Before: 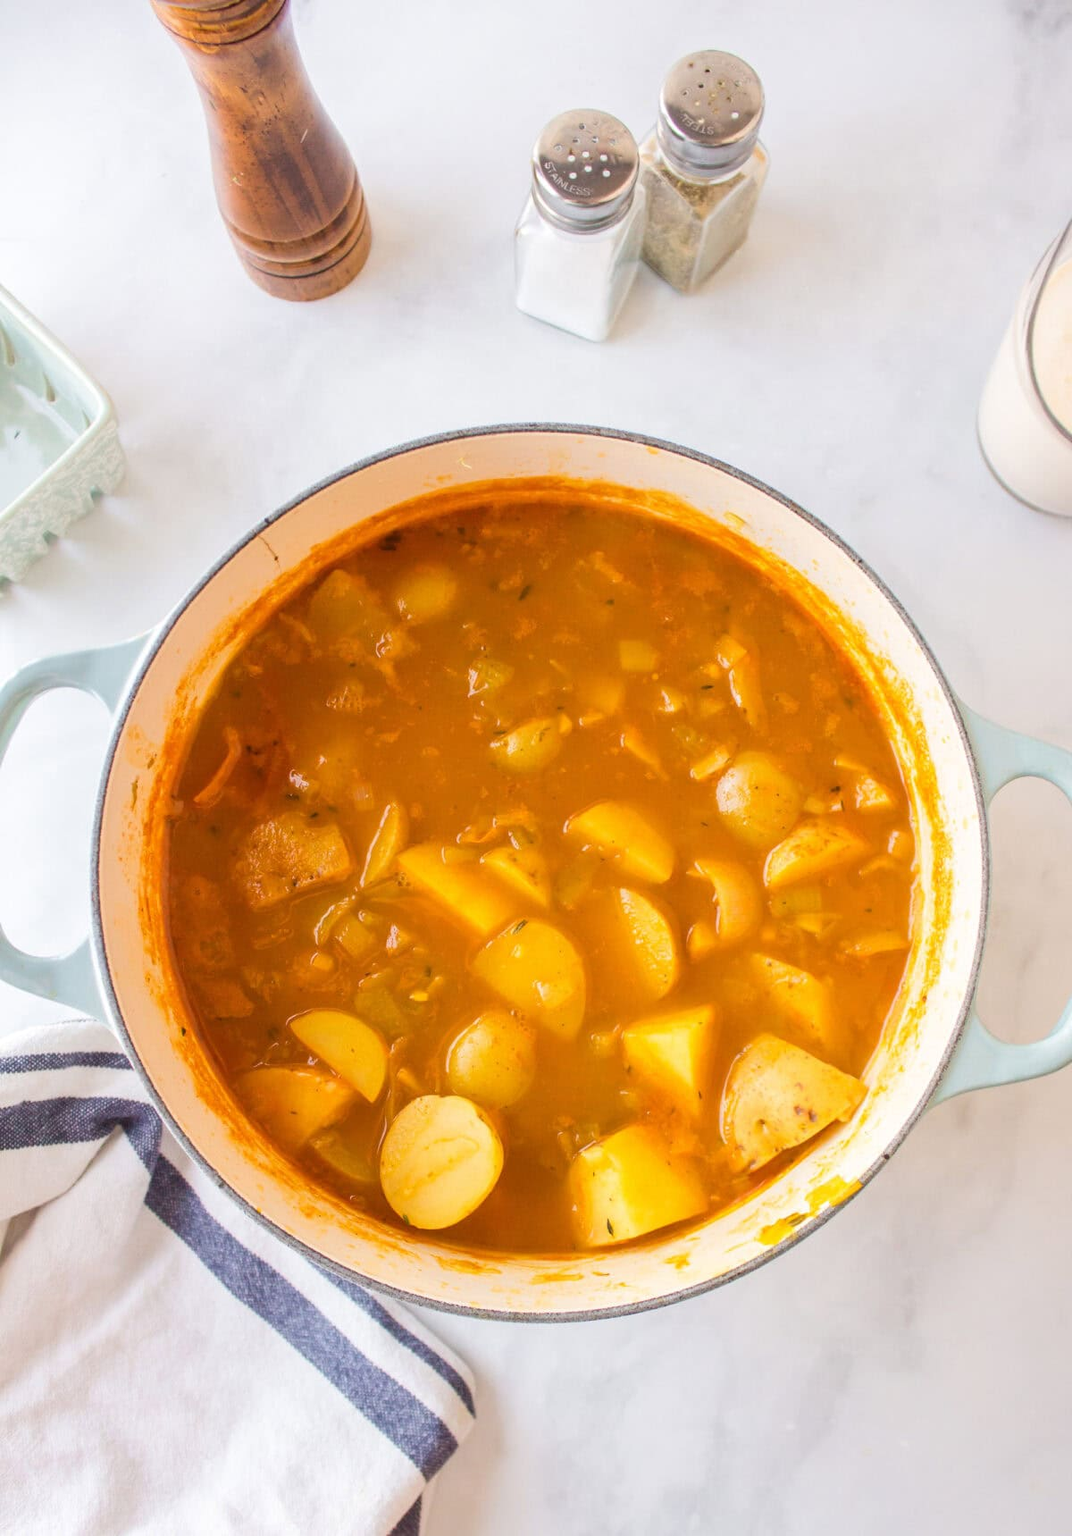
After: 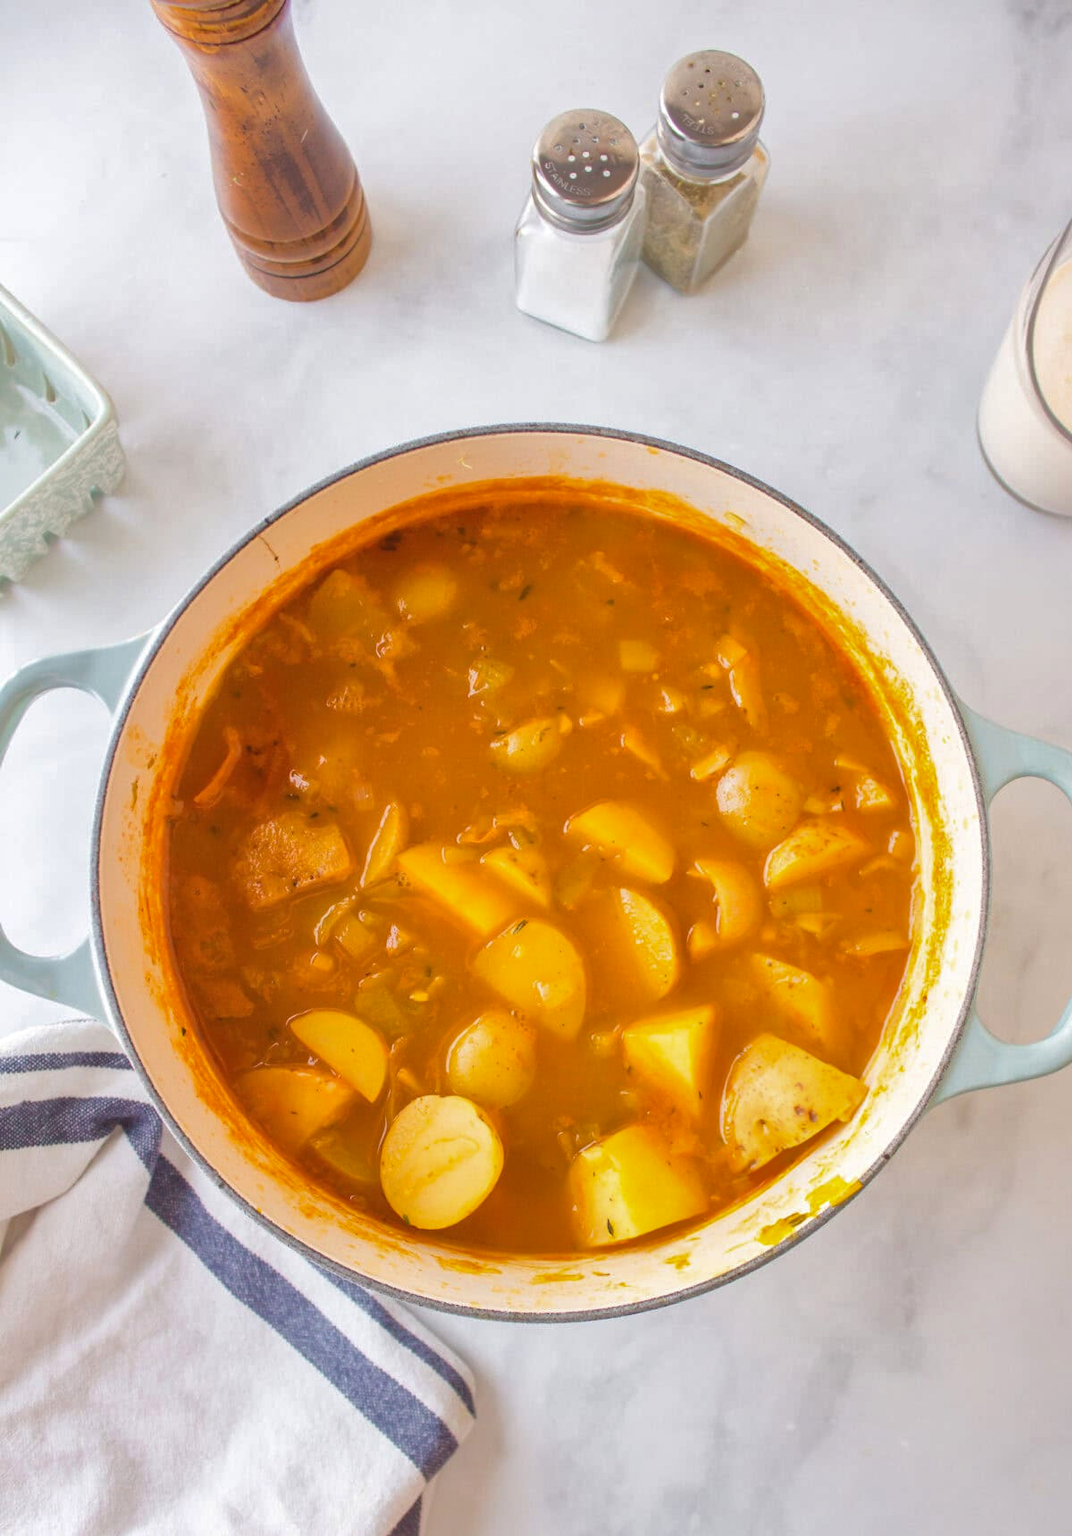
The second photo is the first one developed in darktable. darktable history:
shadows and highlights: highlights color adjustment 40.62%
